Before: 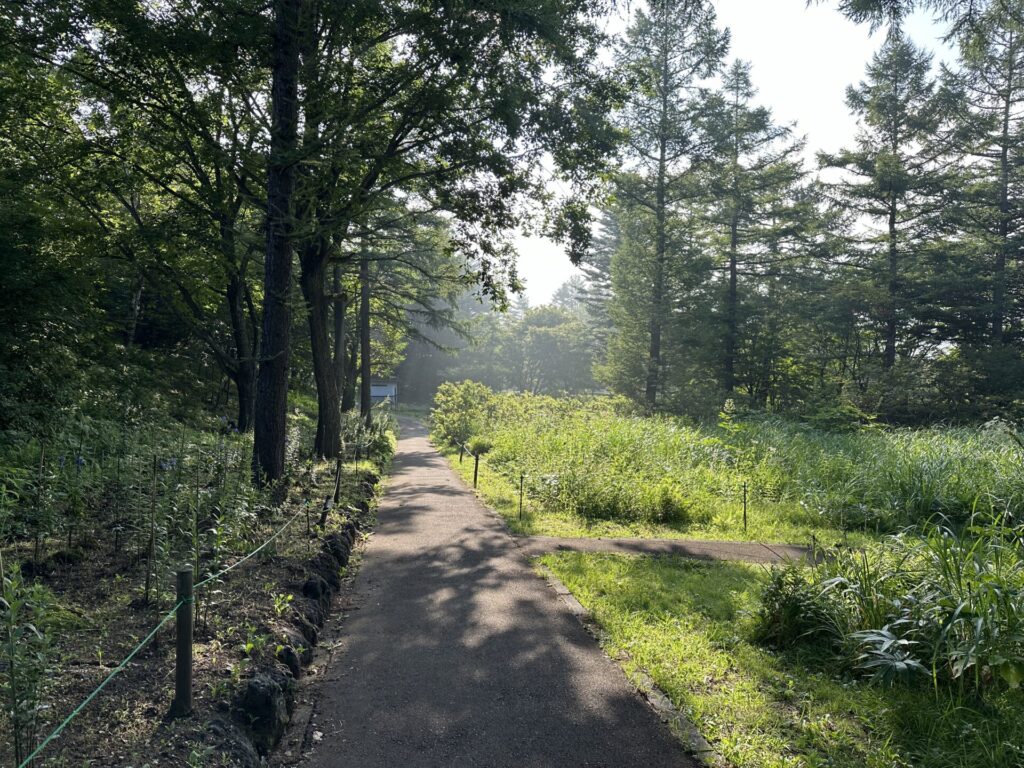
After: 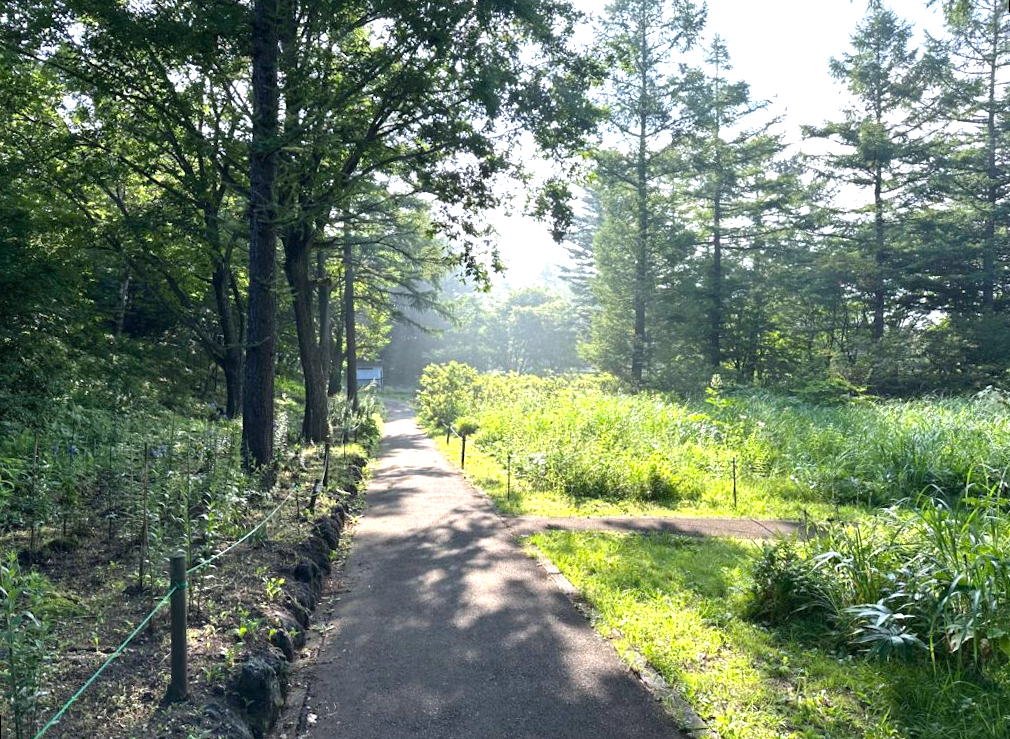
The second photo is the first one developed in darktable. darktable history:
exposure: black level correction 0, exposure 1 EV, compensate exposure bias true, compensate highlight preservation false
rotate and perspective: rotation -1.32°, lens shift (horizontal) -0.031, crop left 0.015, crop right 0.985, crop top 0.047, crop bottom 0.982
white balance: red 0.983, blue 1.036
